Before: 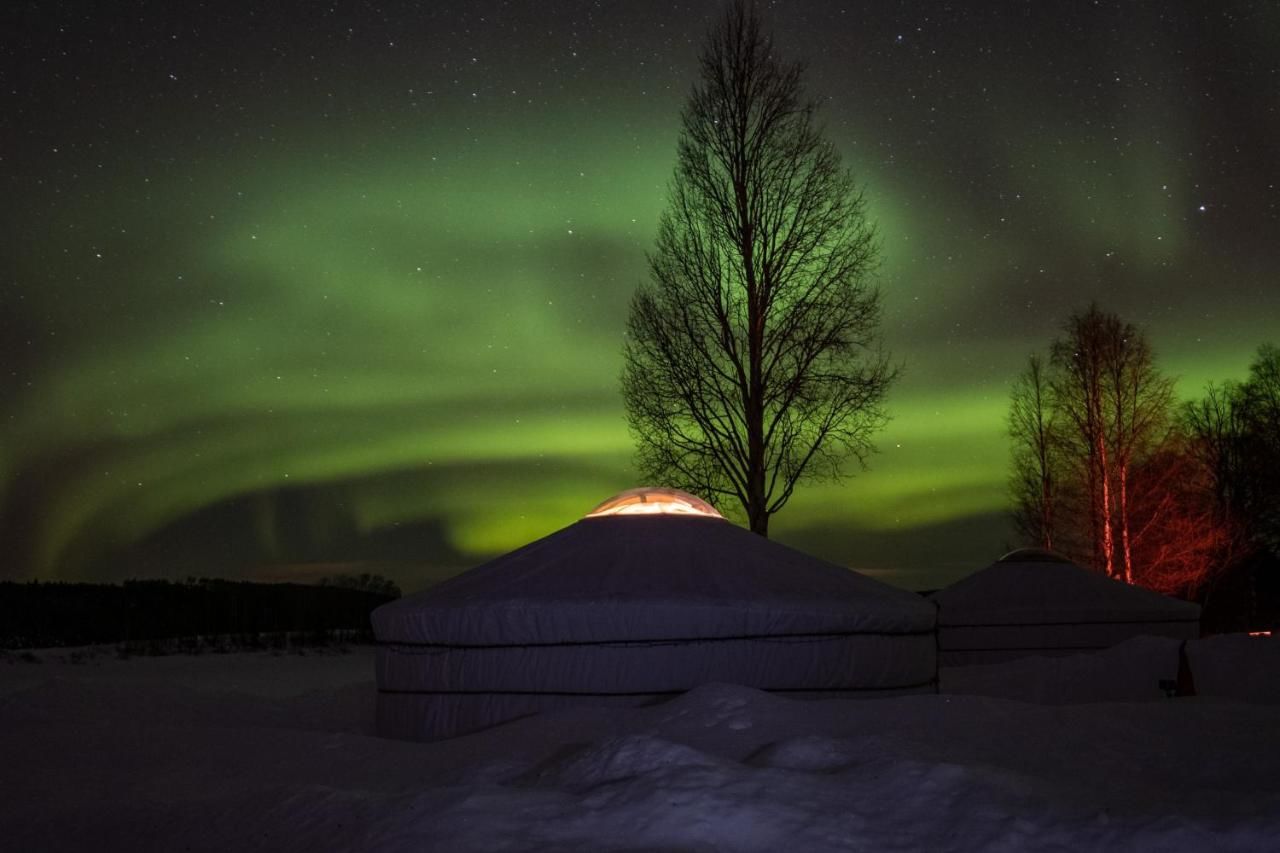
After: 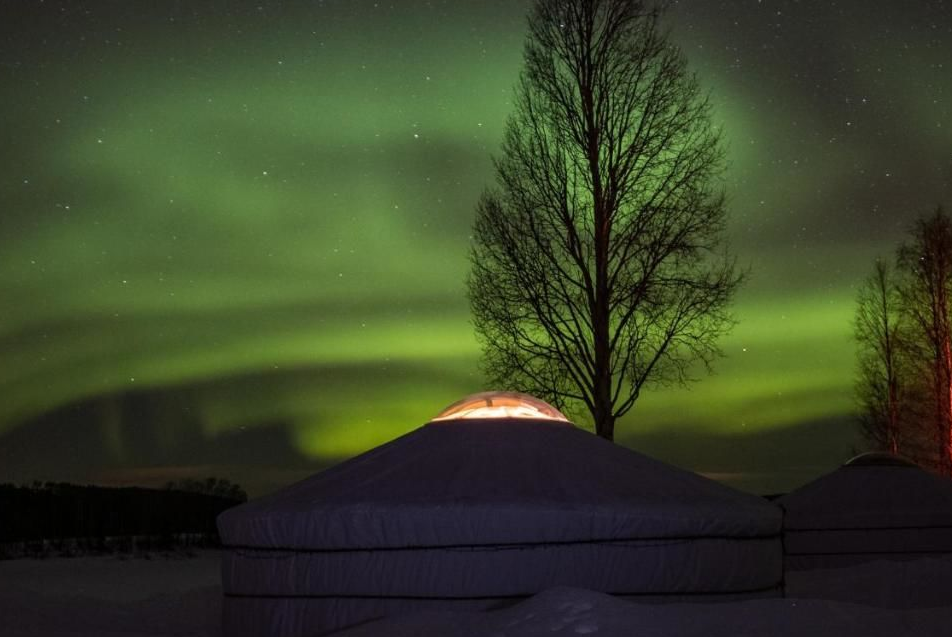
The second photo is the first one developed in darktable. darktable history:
crop and rotate: left 12.087%, top 11.47%, right 13.49%, bottom 13.772%
